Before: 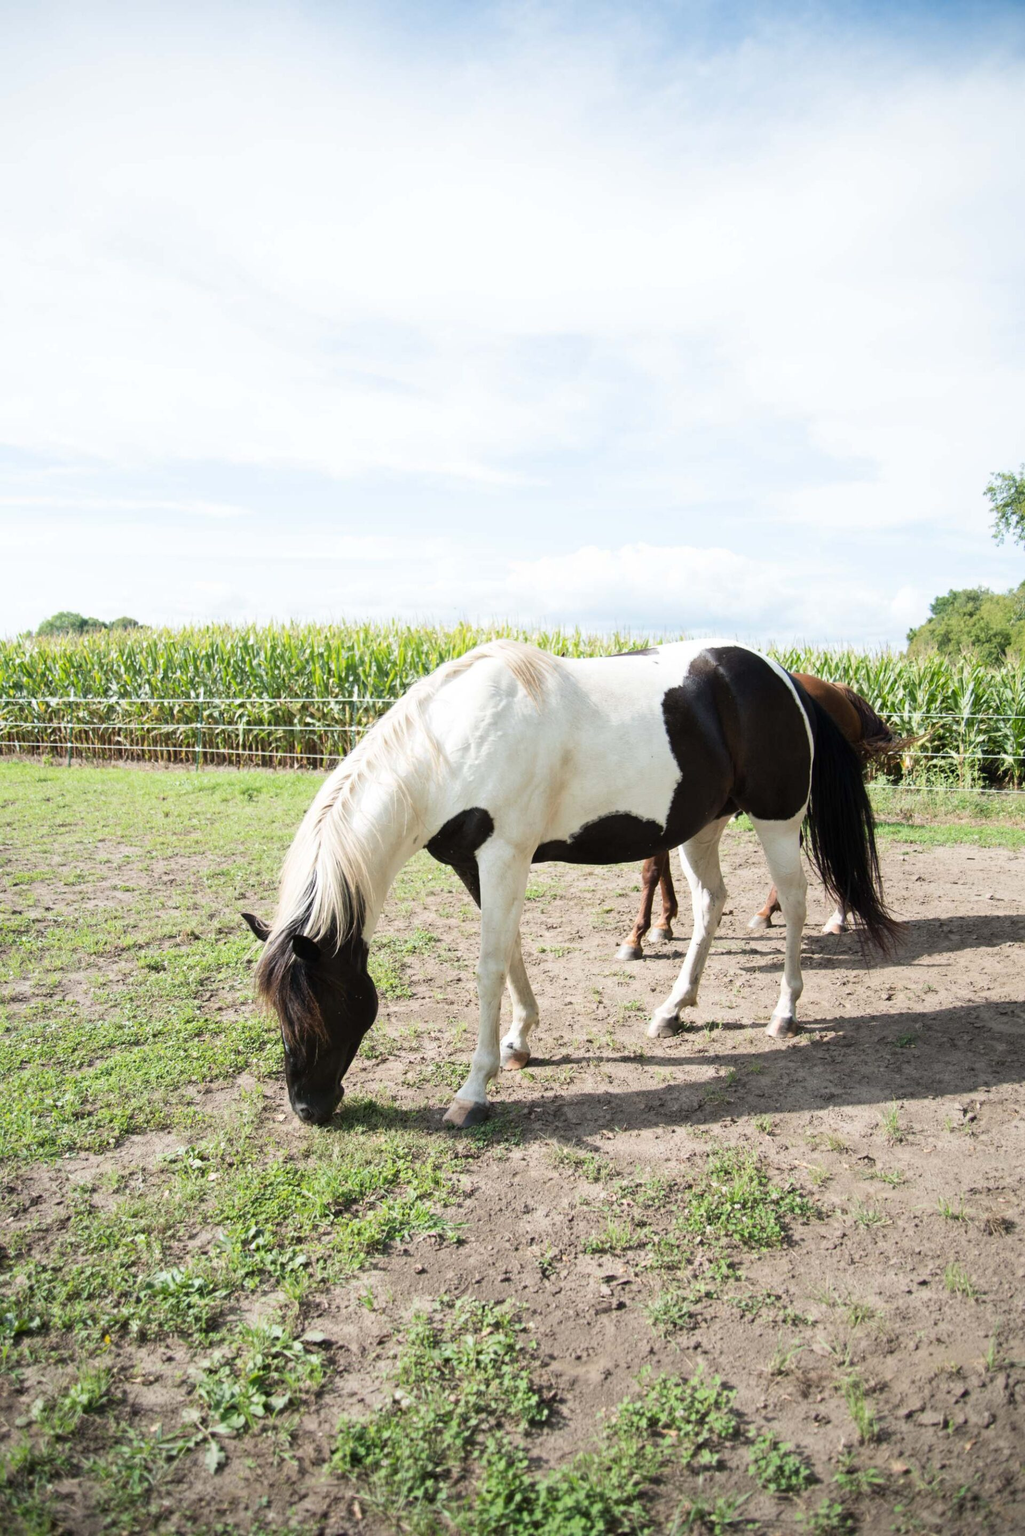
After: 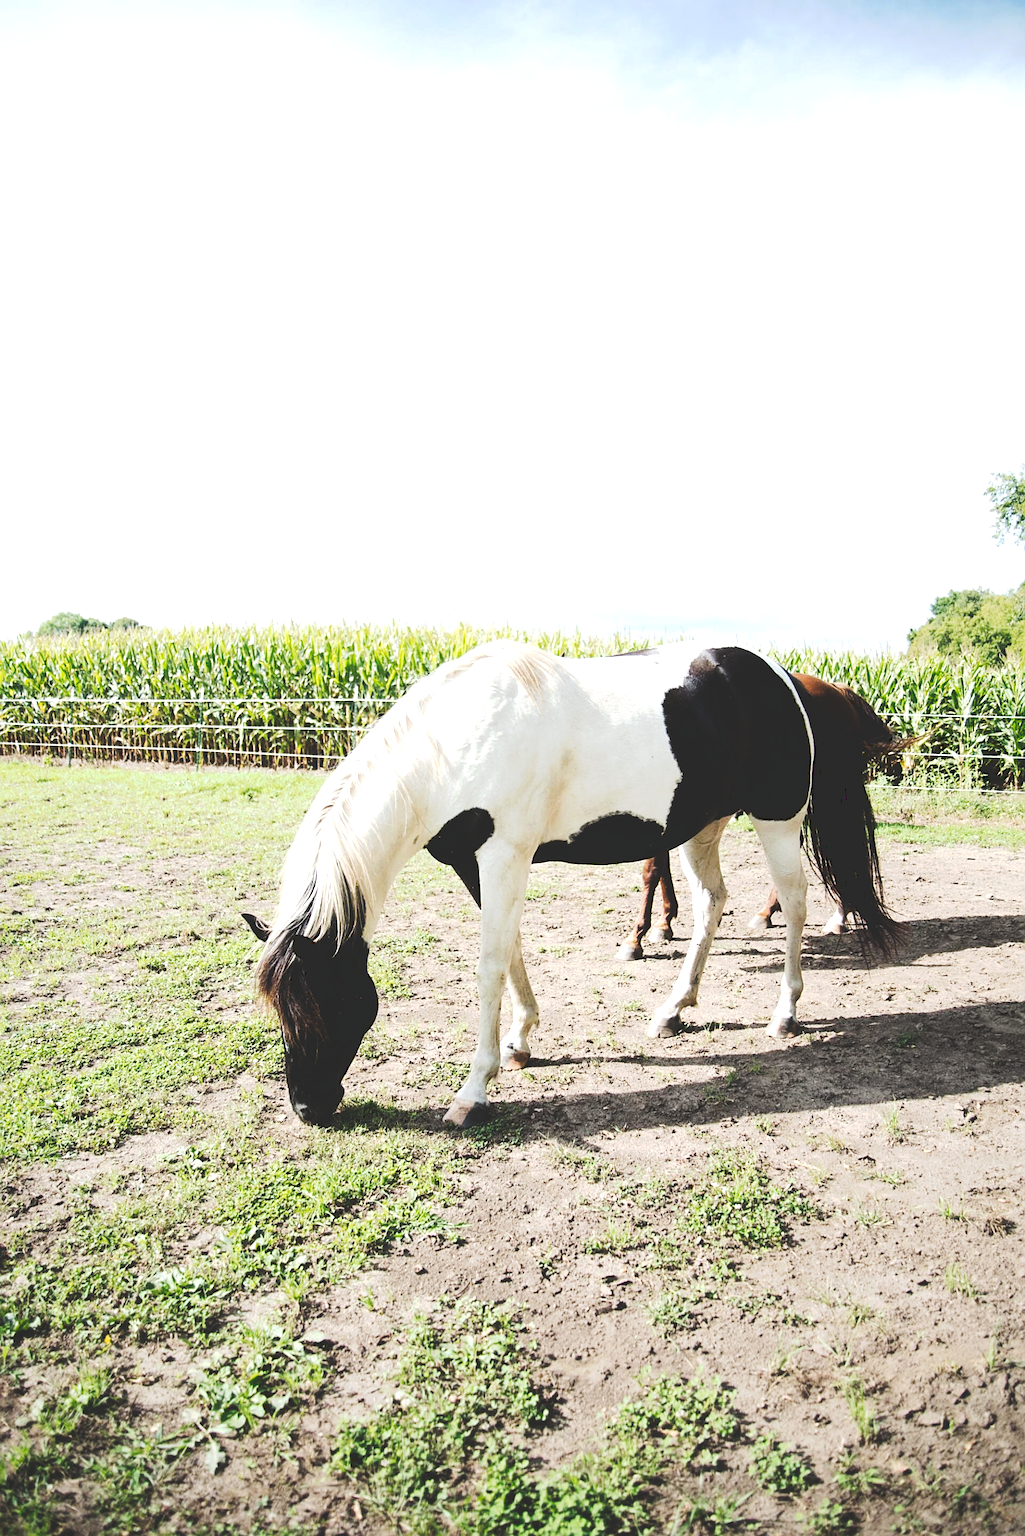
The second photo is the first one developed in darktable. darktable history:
tone equalizer: -8 EV -0.417 EV, -7 EV -0.389 EV, -6 EV -0.333 EV, -5 EV -0.222 EV, -3 EV 0.222 EV, -2 EV 0.333 EV, -1 EV 0.389 EV, +0 EV 0.417 EV, edges refinement/feathering 500, mask exposure compensation -1.57 EV, preserve details no
tone curve: curves: ch0 [(0, 0) (0.003, 0.17) (0.011, 0.17) (0.025, 0.17) (0.044, 0.168) (0.069, 0.167) (0.1, 0.173) (0.136, 0.181) (0.177, 0.199) (0.224, 0.226) (0.277, 0.271) (0.335, 0.333) (0.399, 0.419) (0.468, 0.52) (0.543, 0.621) (0.623, 0.716) (0.709, 0.795) (0.801, 0.867) (0.898, 0.914) (1, 1)], preserve colors none
sharpen: on, module defaults
